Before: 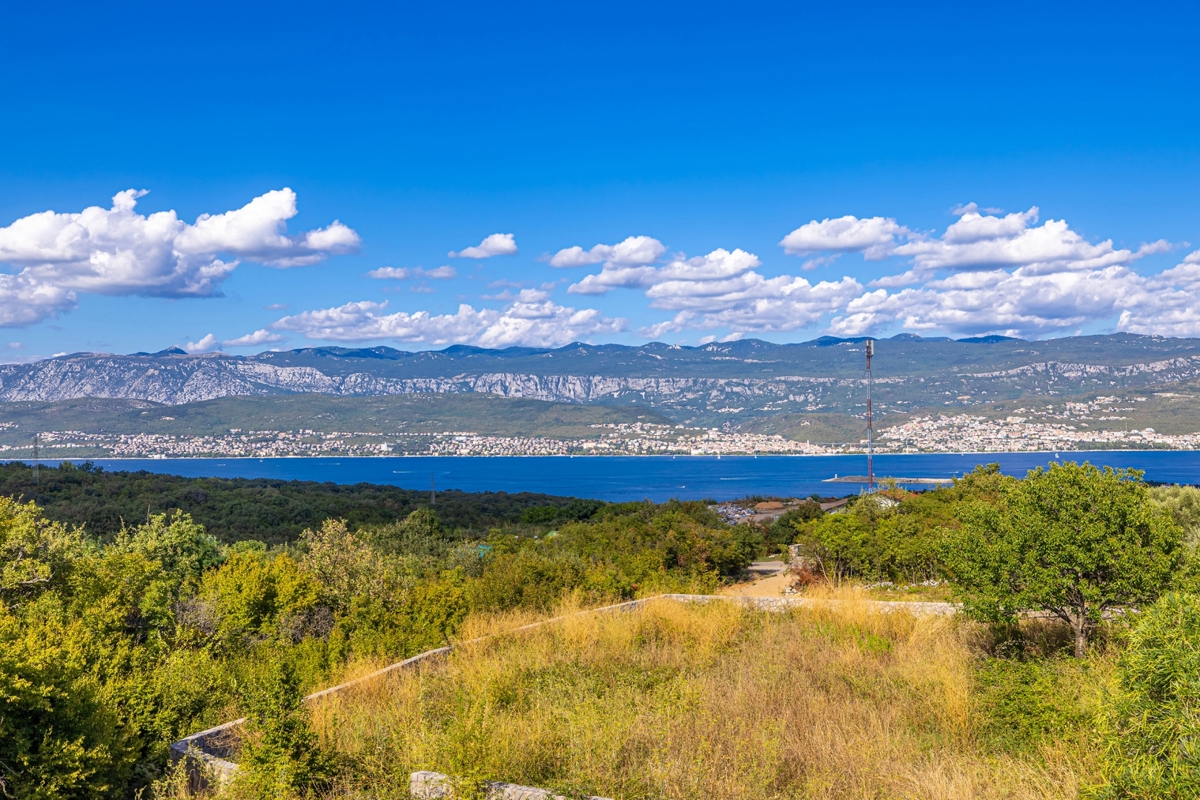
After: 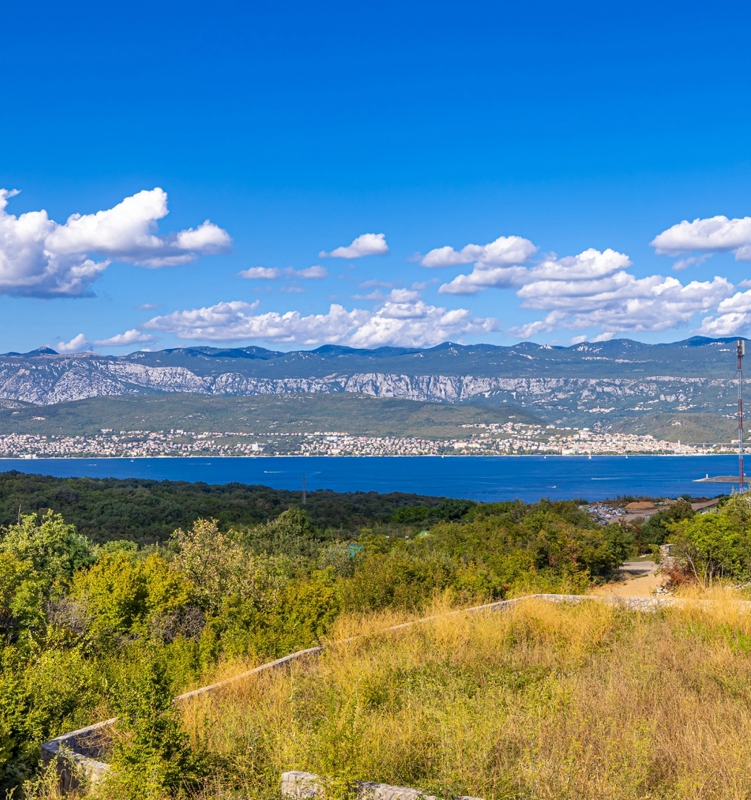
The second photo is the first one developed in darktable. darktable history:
crop: left 10.825%, right 26.522%
